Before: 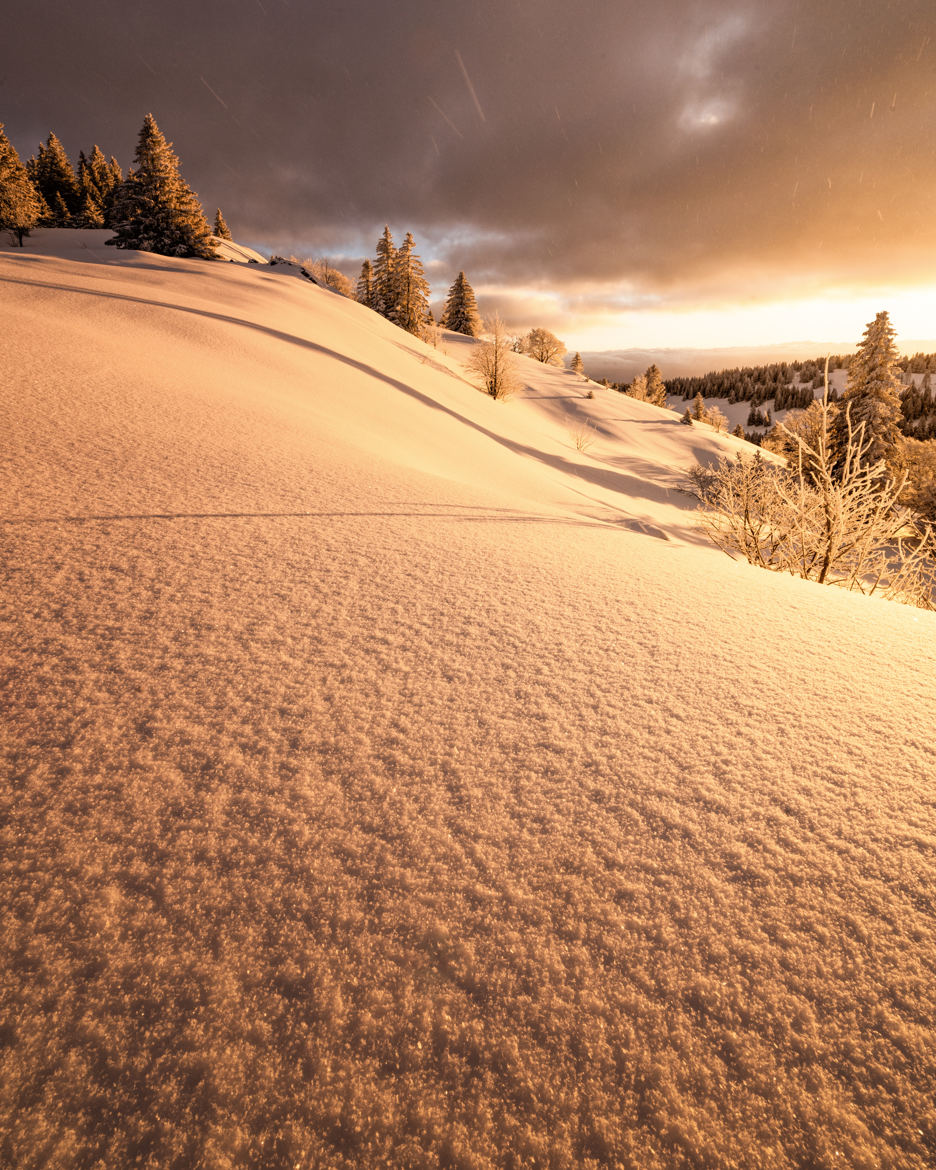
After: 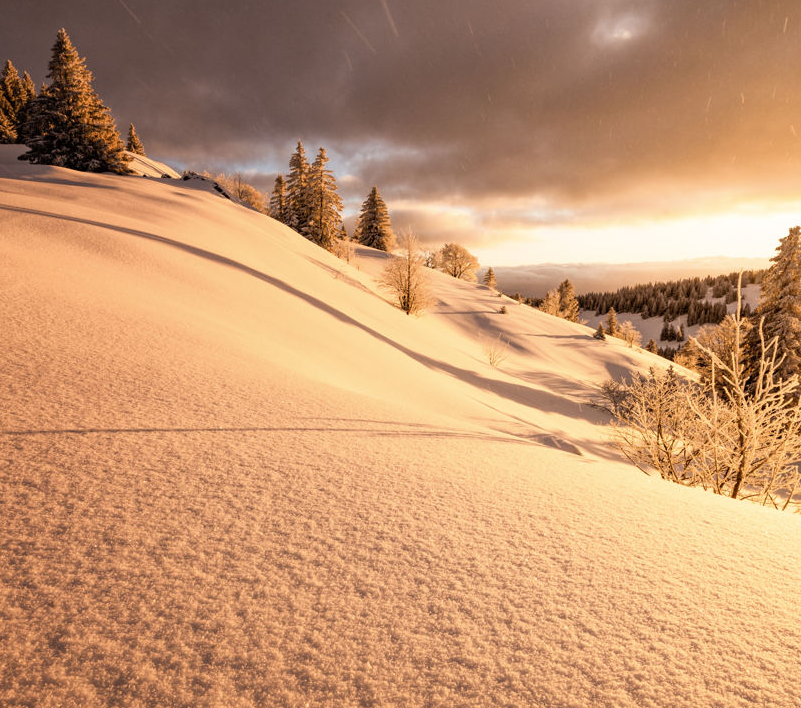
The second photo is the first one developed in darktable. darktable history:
crop and rotate: left 9.353%, top 7.289%, right 4.973%, bottom 32.139%
